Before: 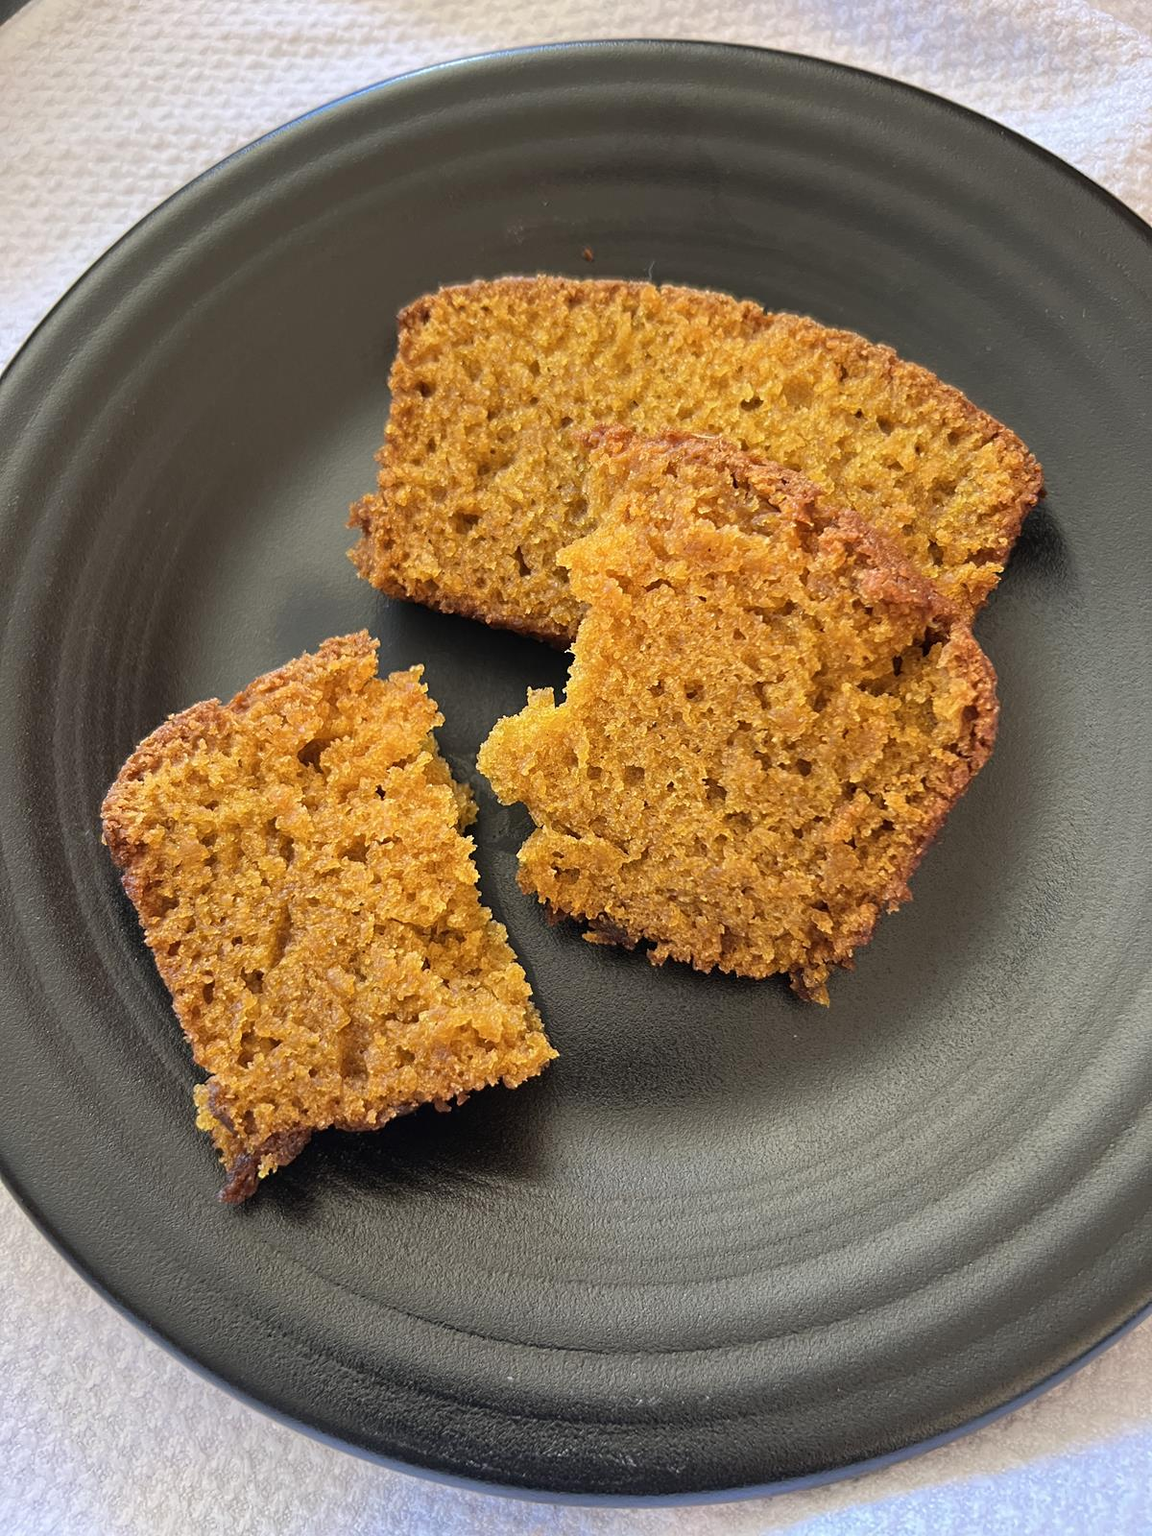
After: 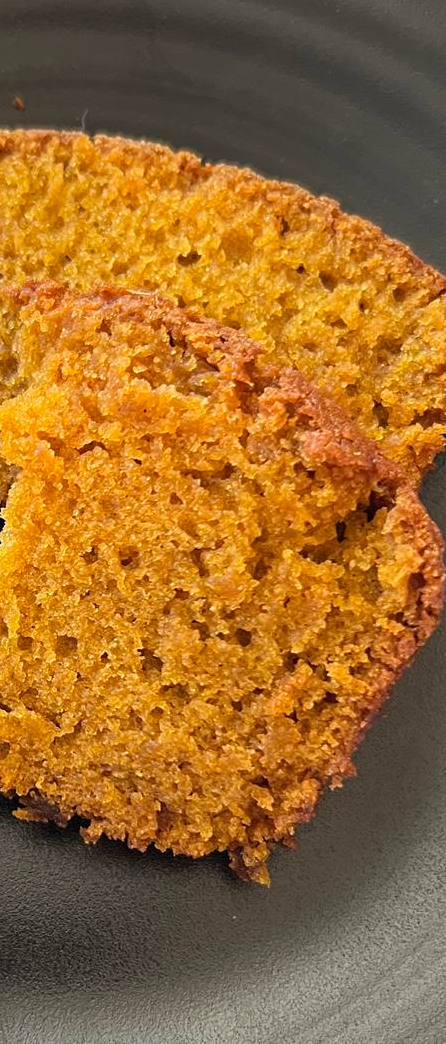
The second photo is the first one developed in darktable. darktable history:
crop and rotate: left 49.549%, top 10.152%, right 13.279%, bottom 24.588%
